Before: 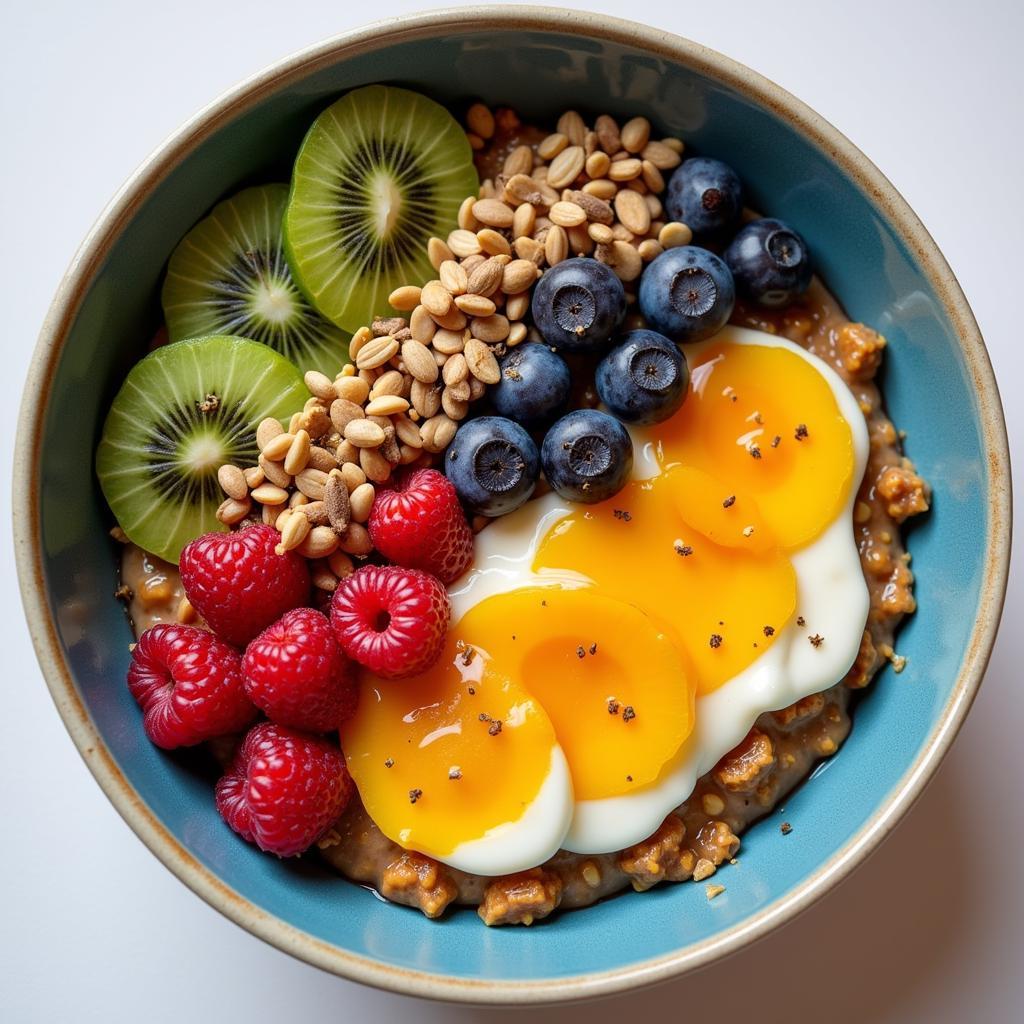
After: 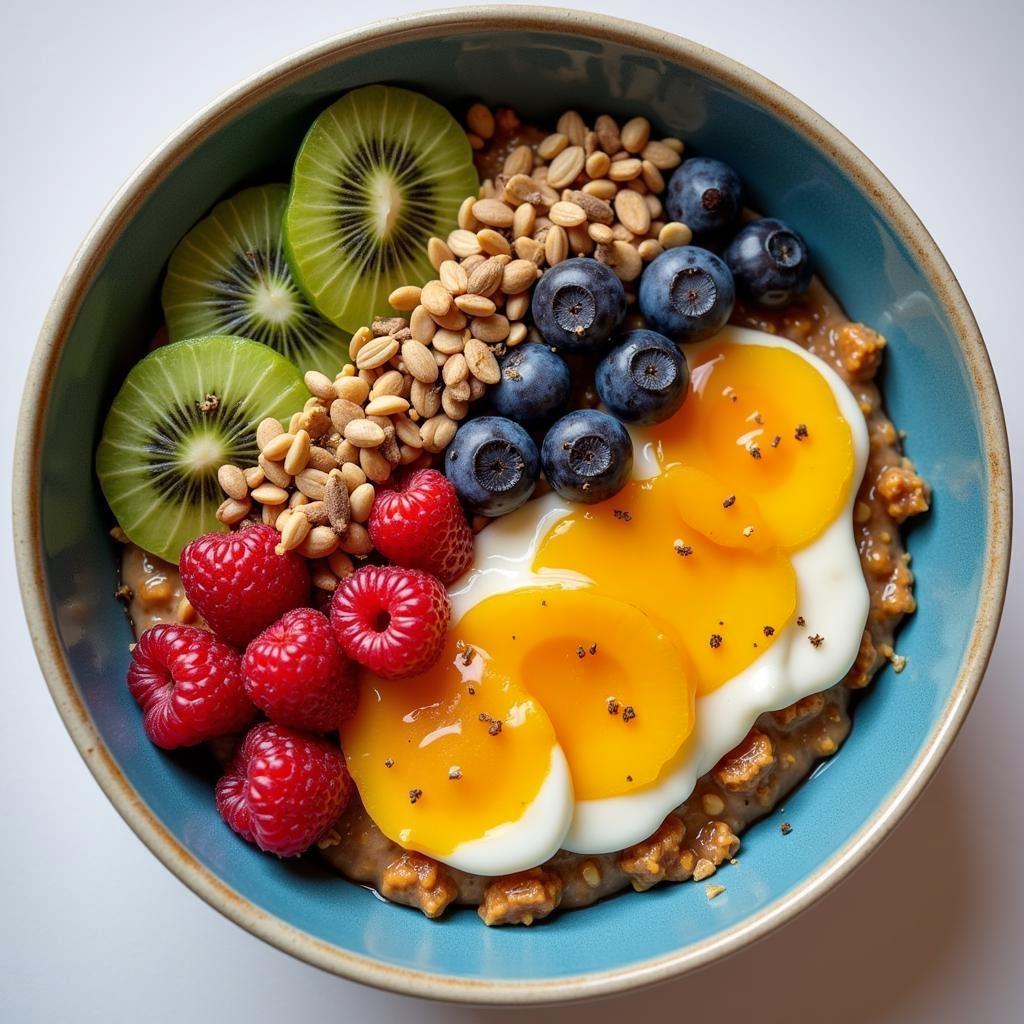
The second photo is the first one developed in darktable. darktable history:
shadows and highlights: shadows 22.29, highlights -48.75, soften with gaussian
